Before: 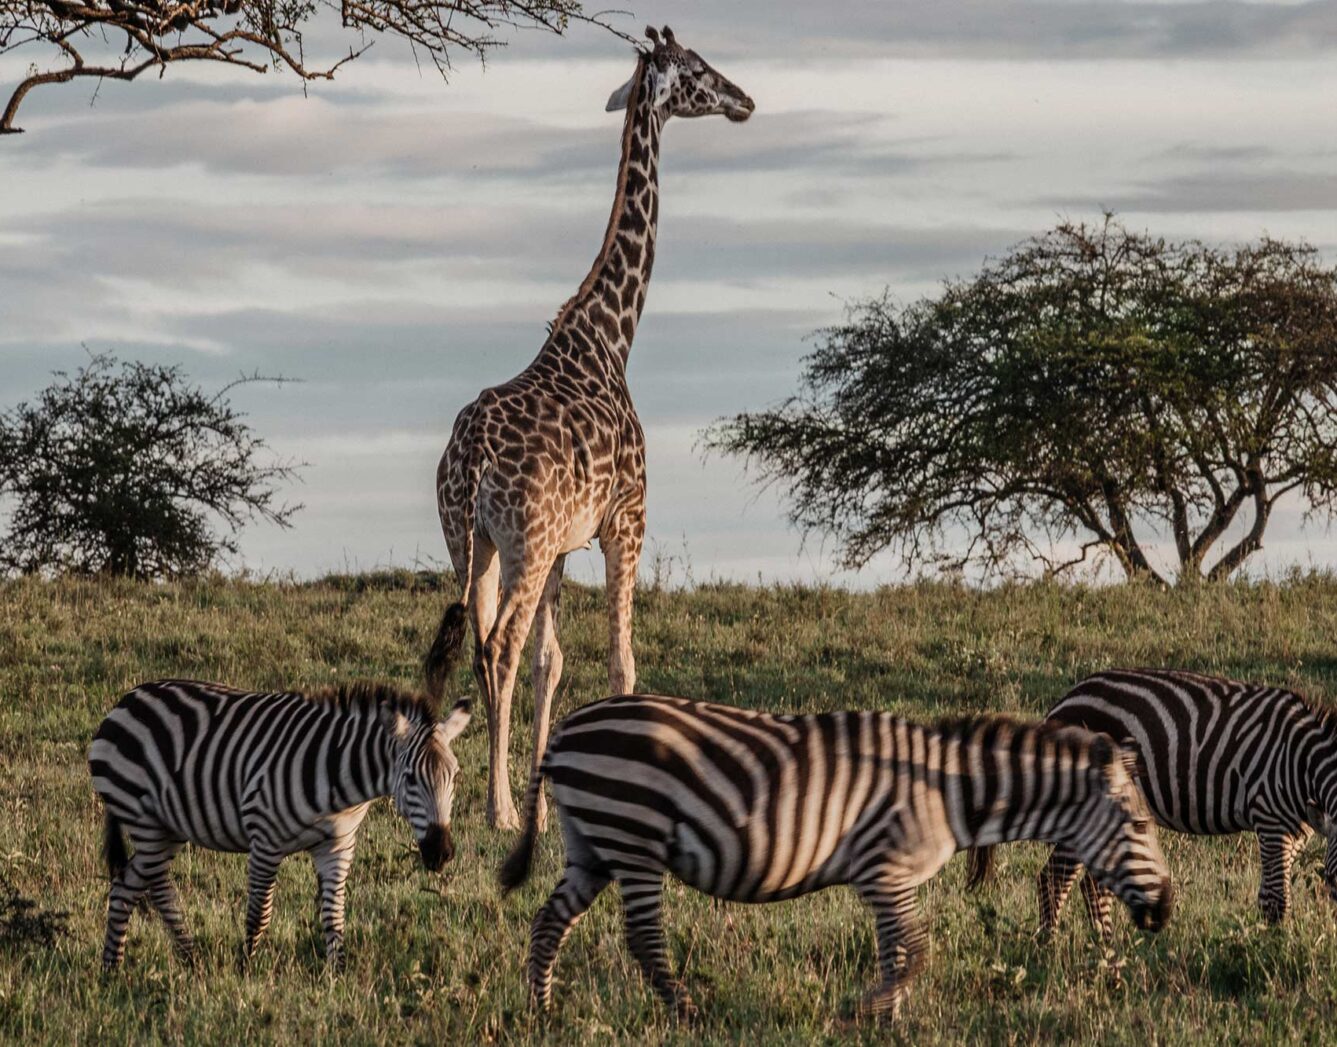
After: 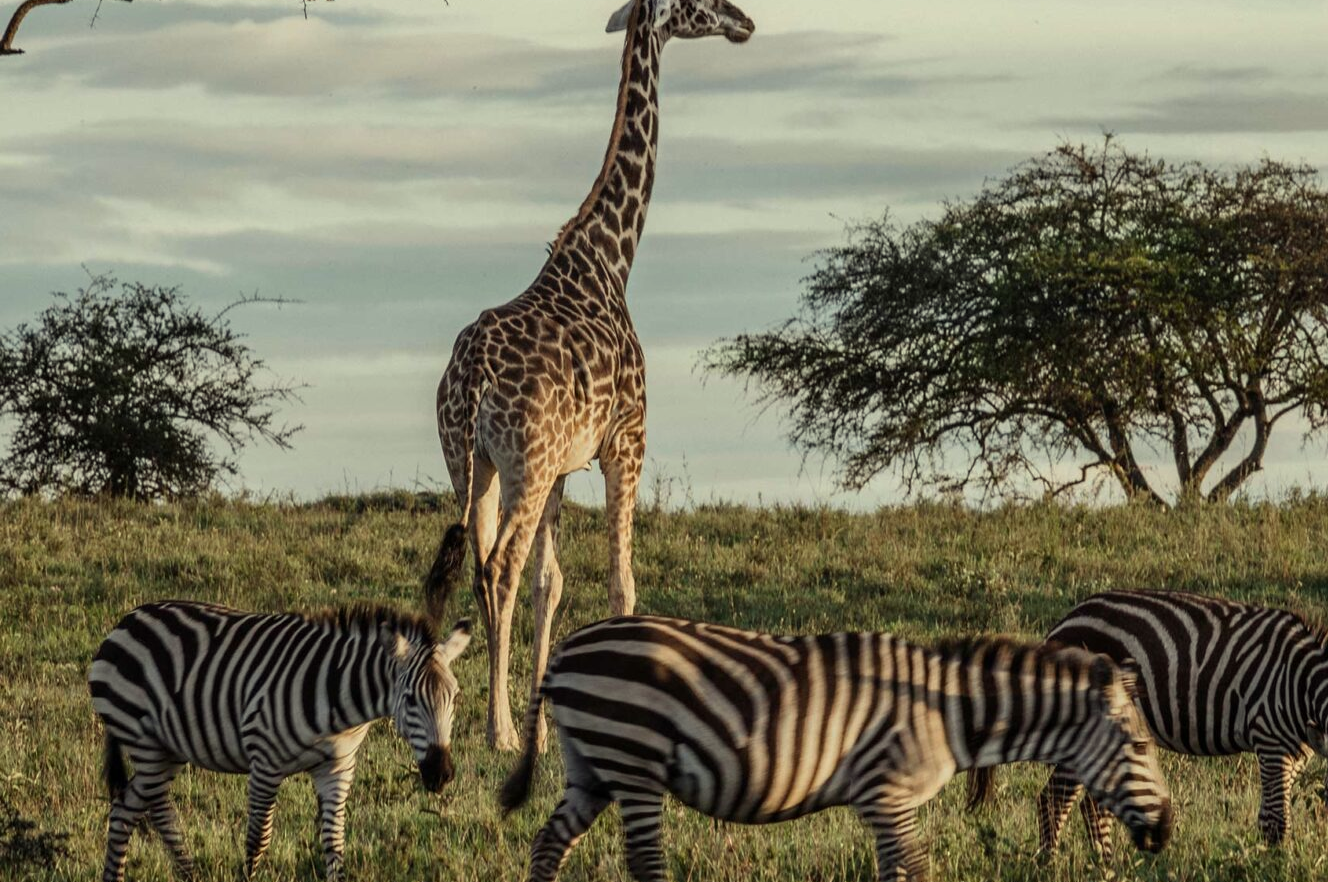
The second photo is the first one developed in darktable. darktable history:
crop: top 7.625%, bottom 8.027%
color correction: highlights a* -5.94, highlights b* 11.19
